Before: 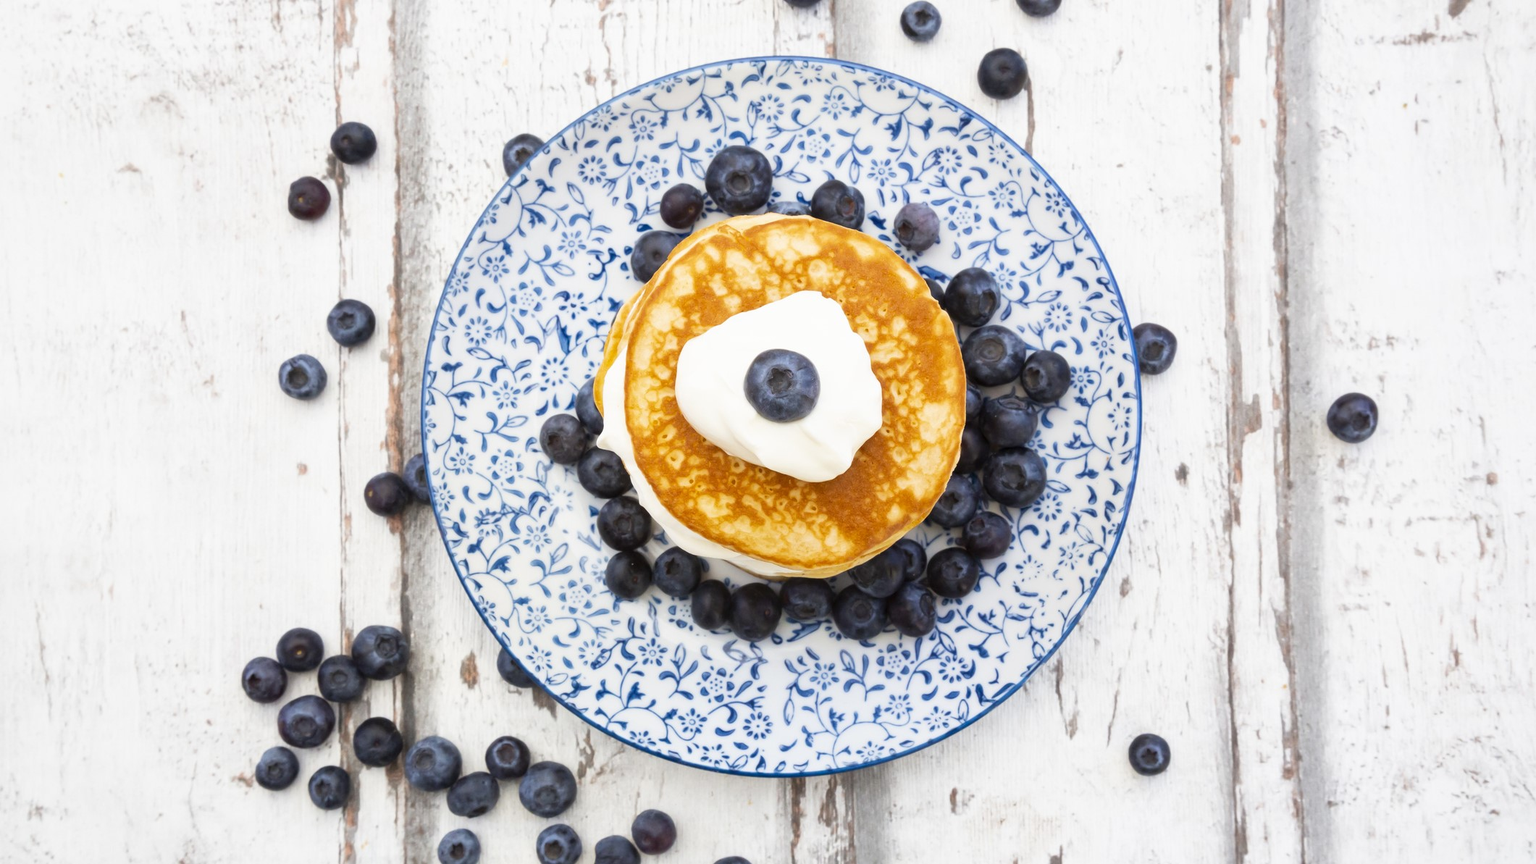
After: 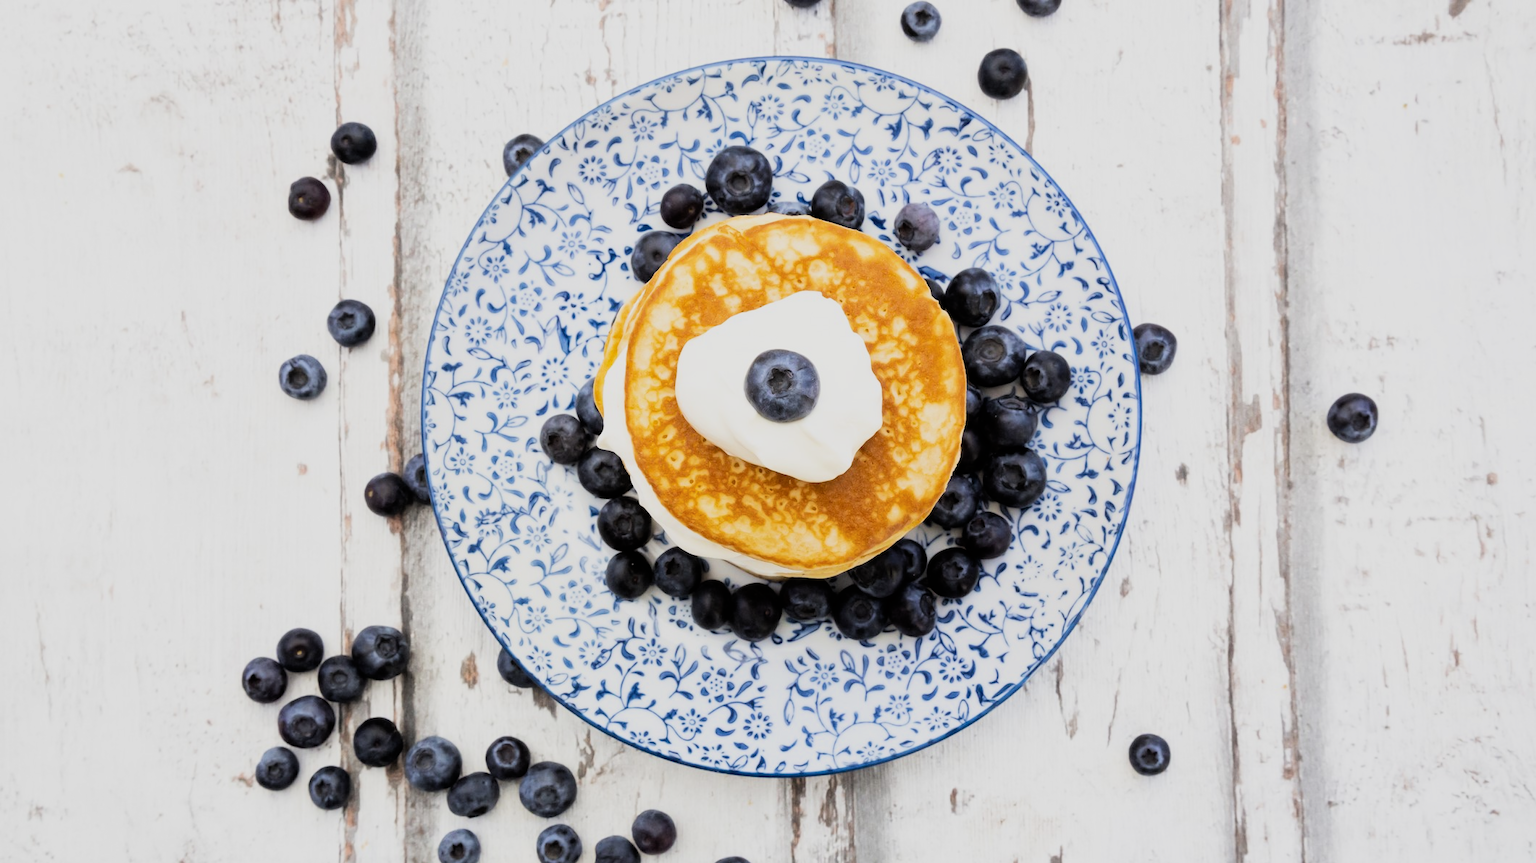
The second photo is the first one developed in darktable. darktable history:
filmic rgb: black relative exposure -7.5 EV, white relative exposure 4.99 EV, hardness 3.32, contrast 1.3
